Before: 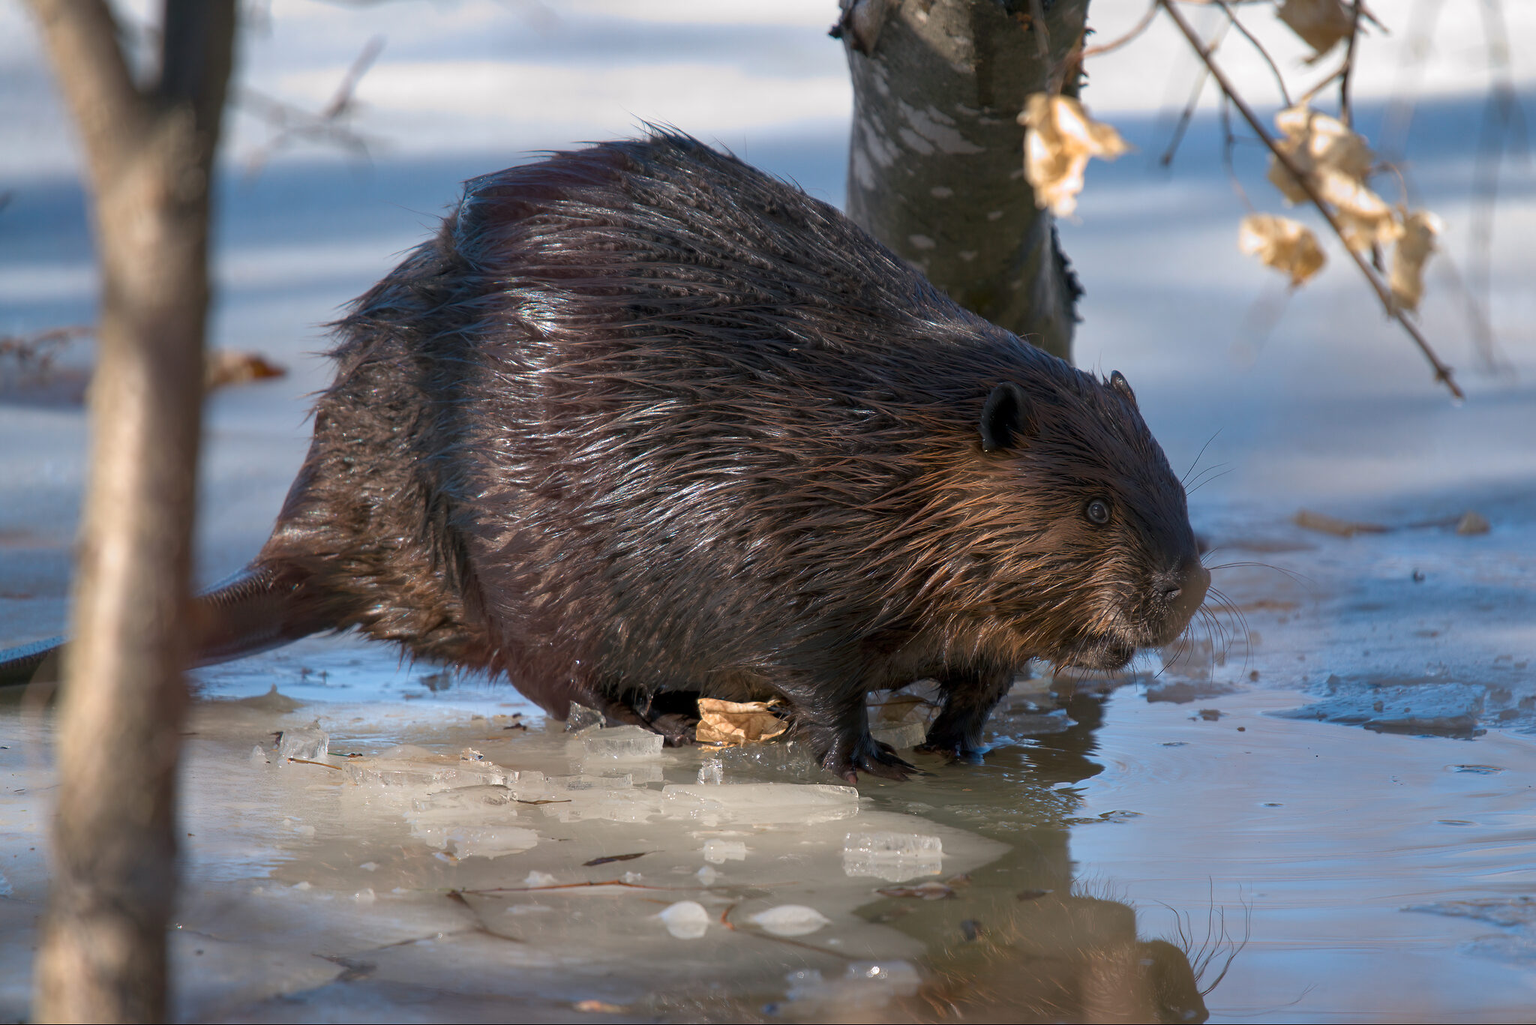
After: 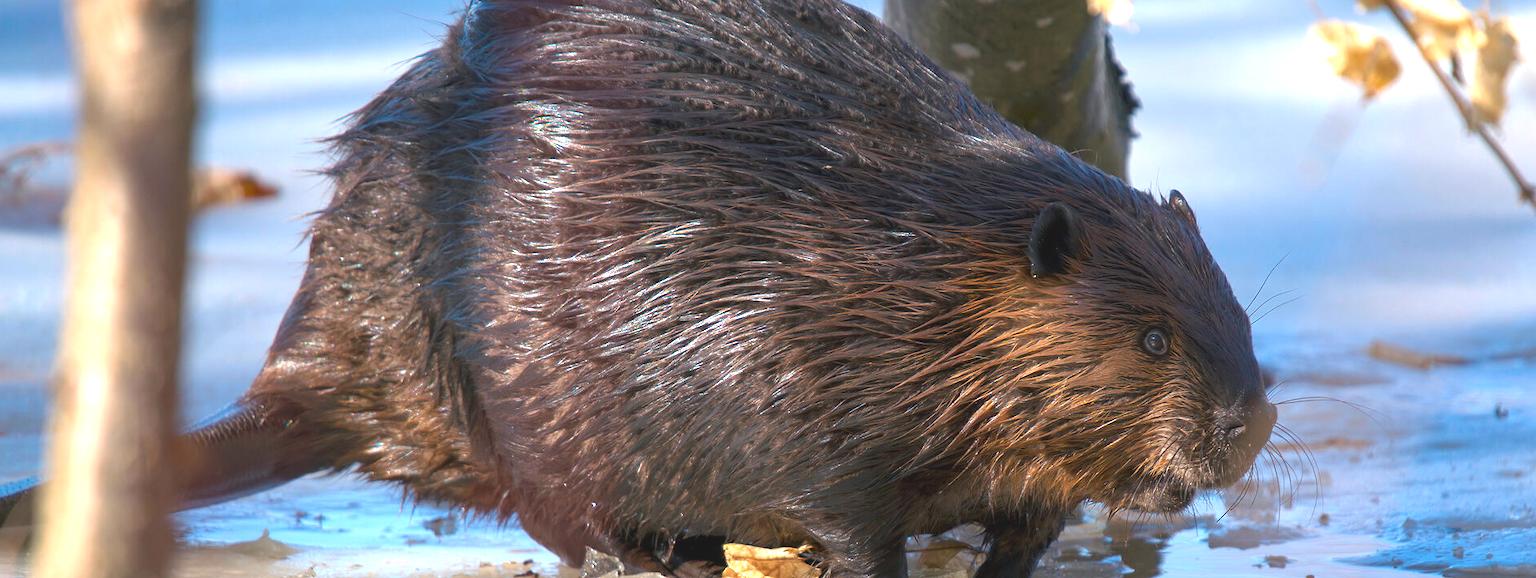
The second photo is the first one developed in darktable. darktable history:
crop: left 1.84%, top 19.048%, right 5.515%, bottom 27.878%
color balance rgb: perceptual saturation grading › global saturation 9.846%, global vibrance 25.534%
exposure: black level correction -0.005, exposure 1 EV, compensate exposure bias true, compensate highlight preservation false
